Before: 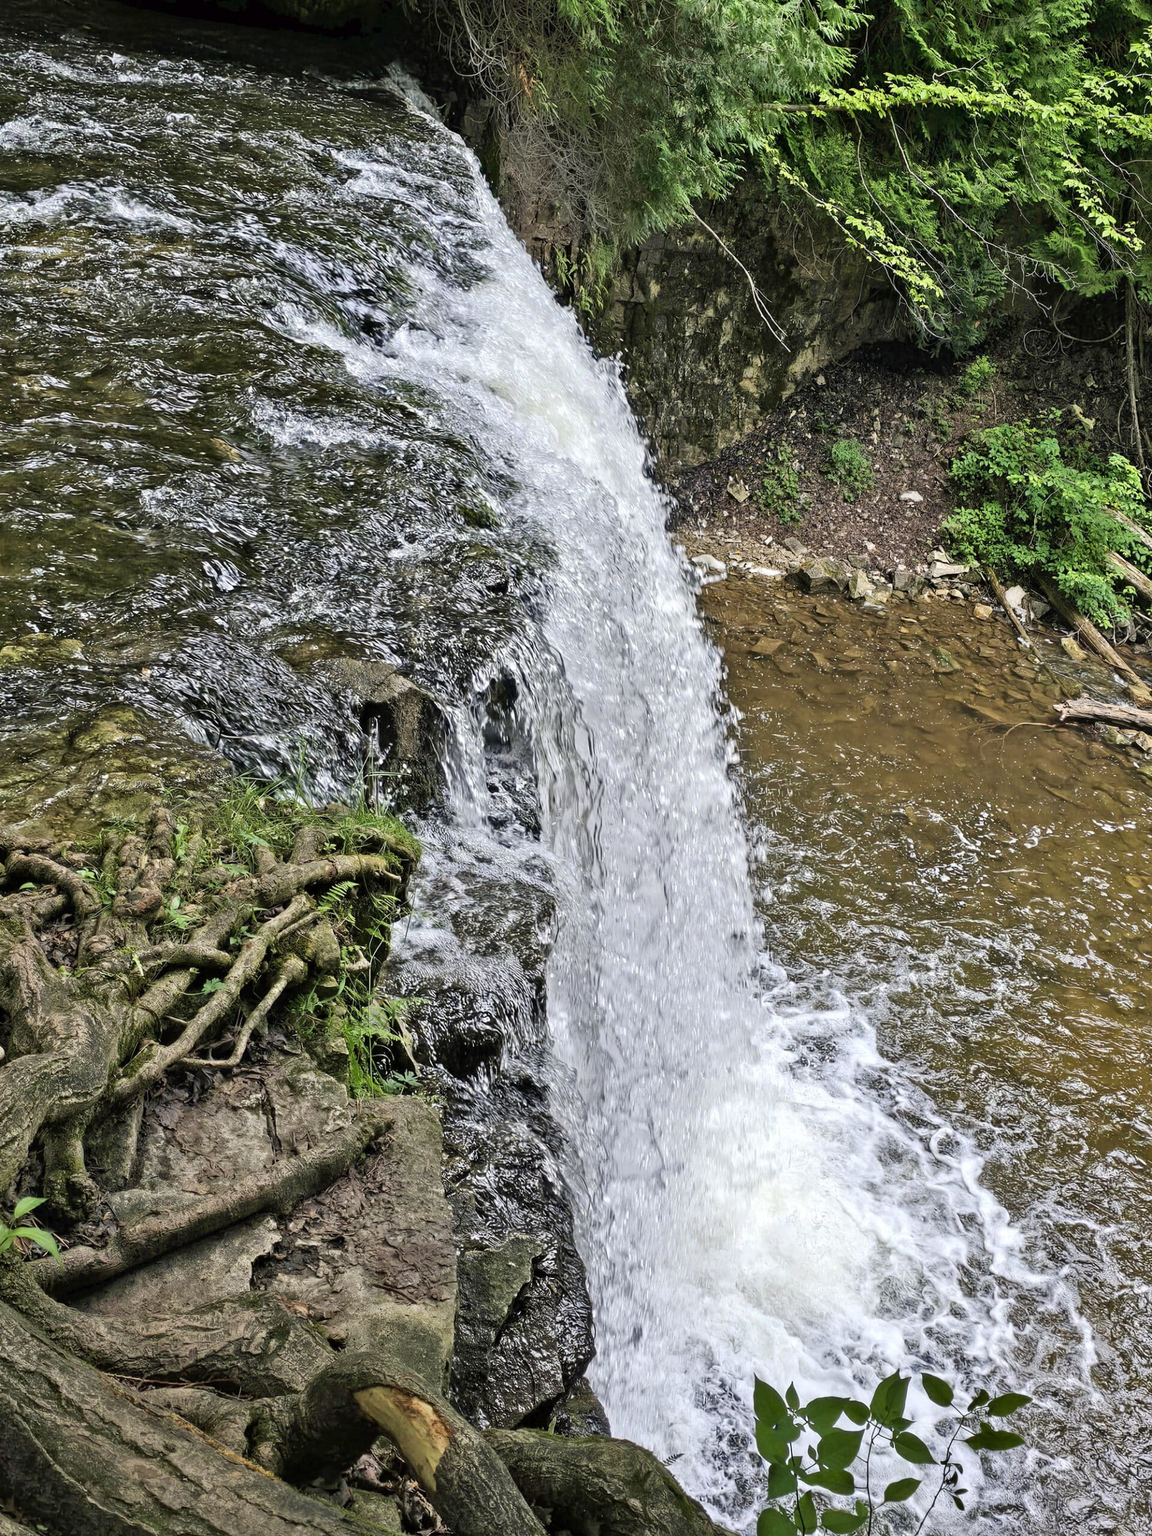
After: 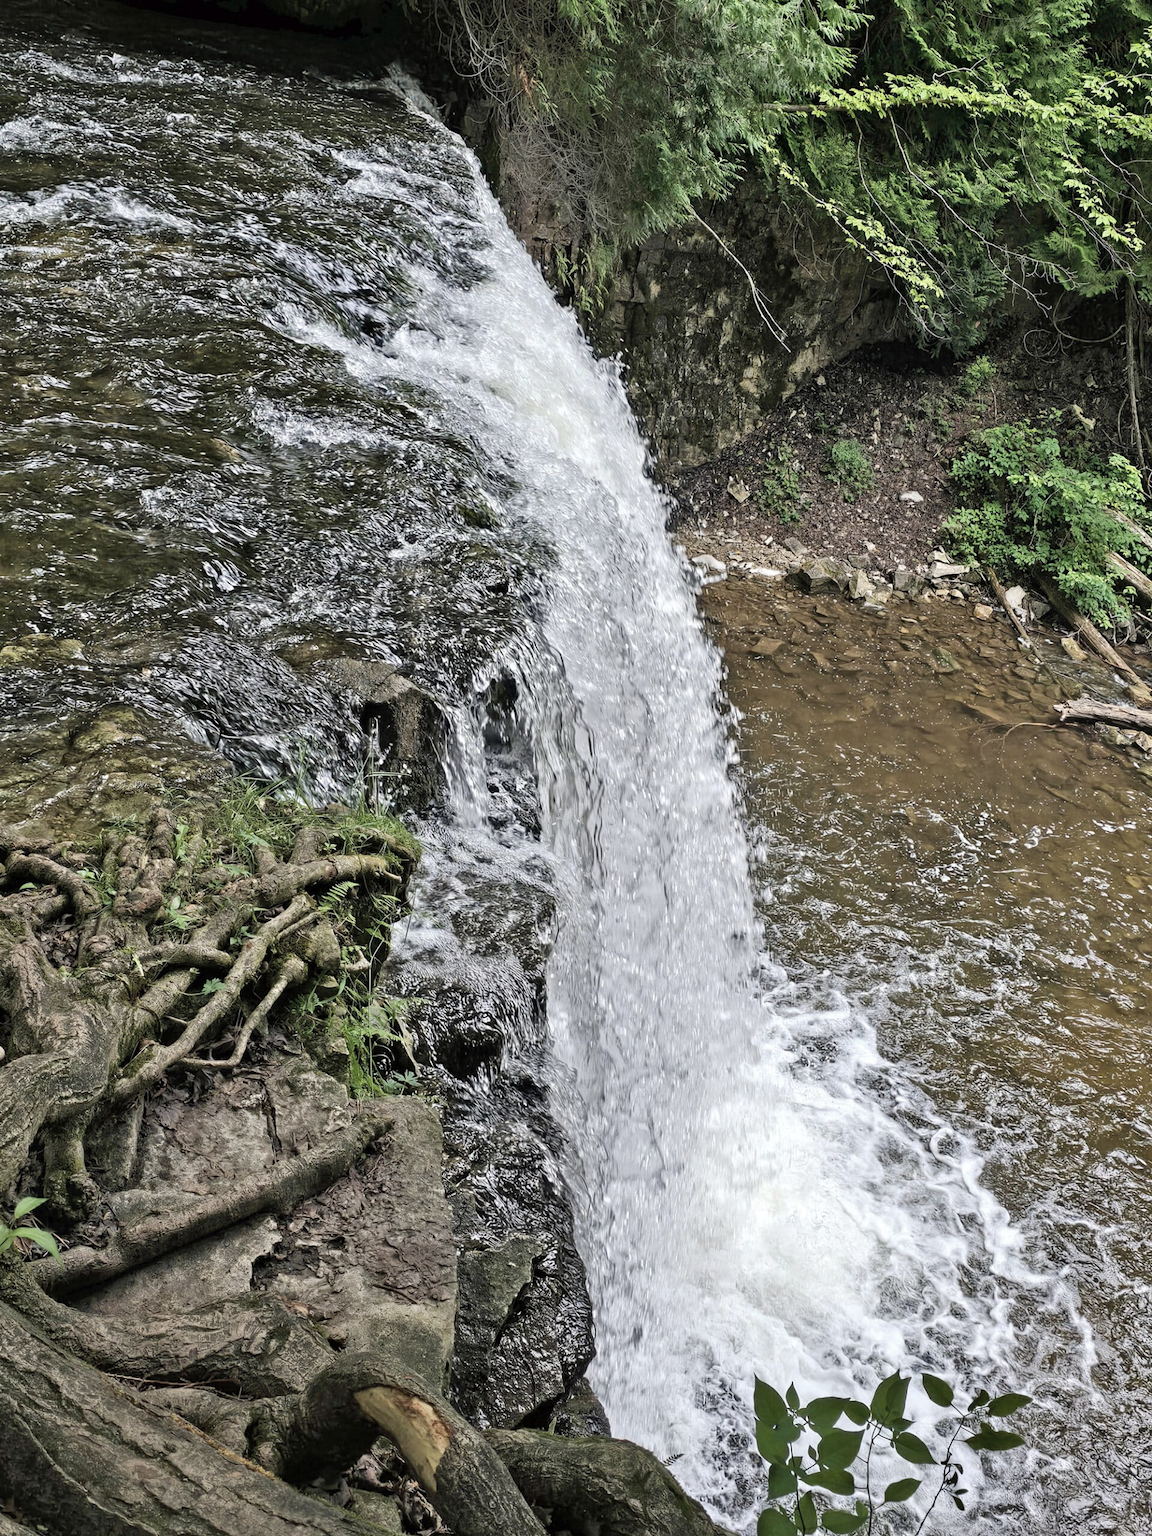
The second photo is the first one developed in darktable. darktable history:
color correction: highlights b* 0.046, saturation 0.62
